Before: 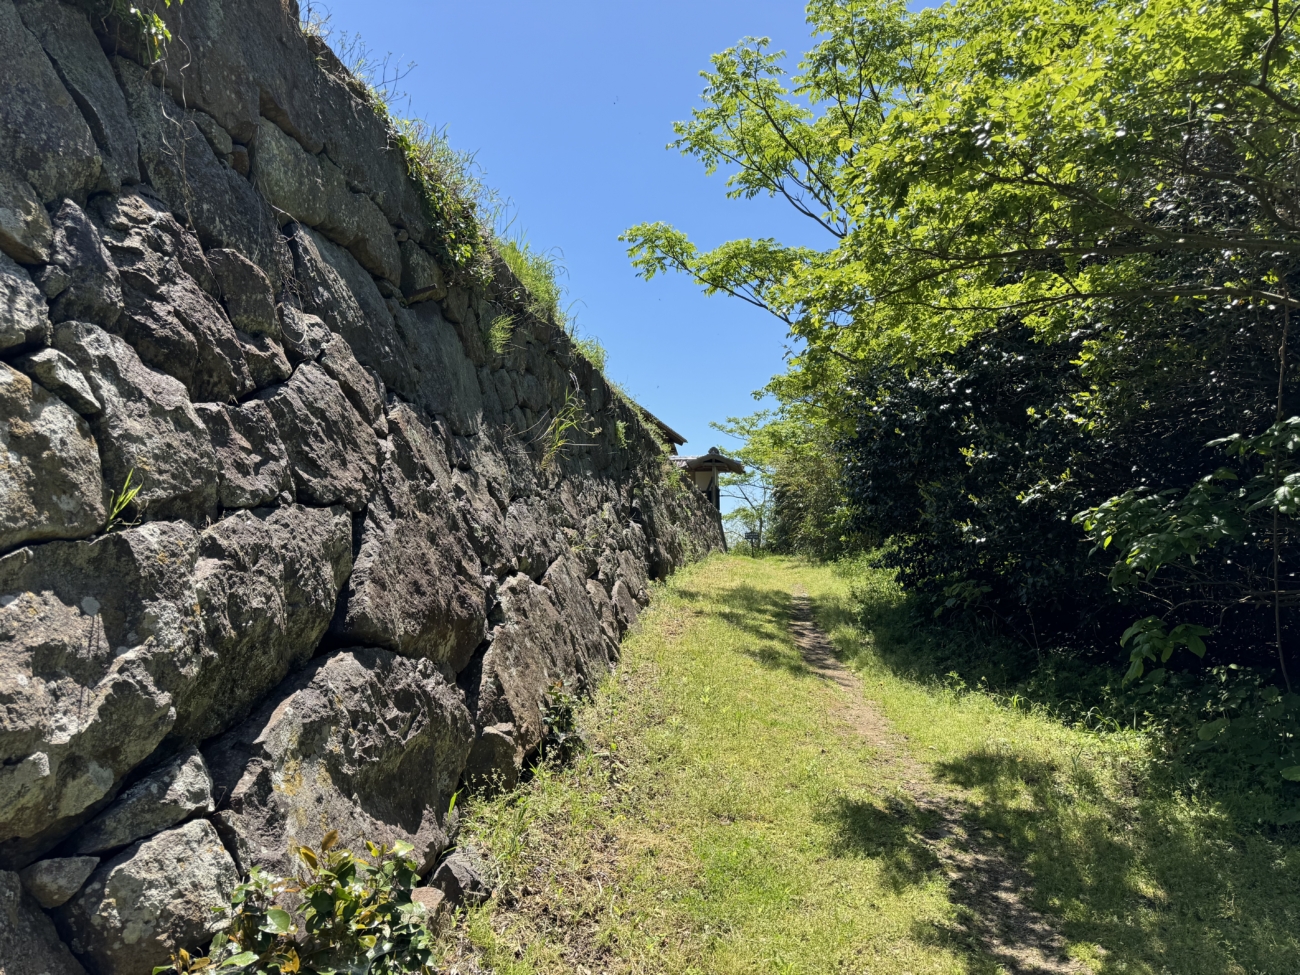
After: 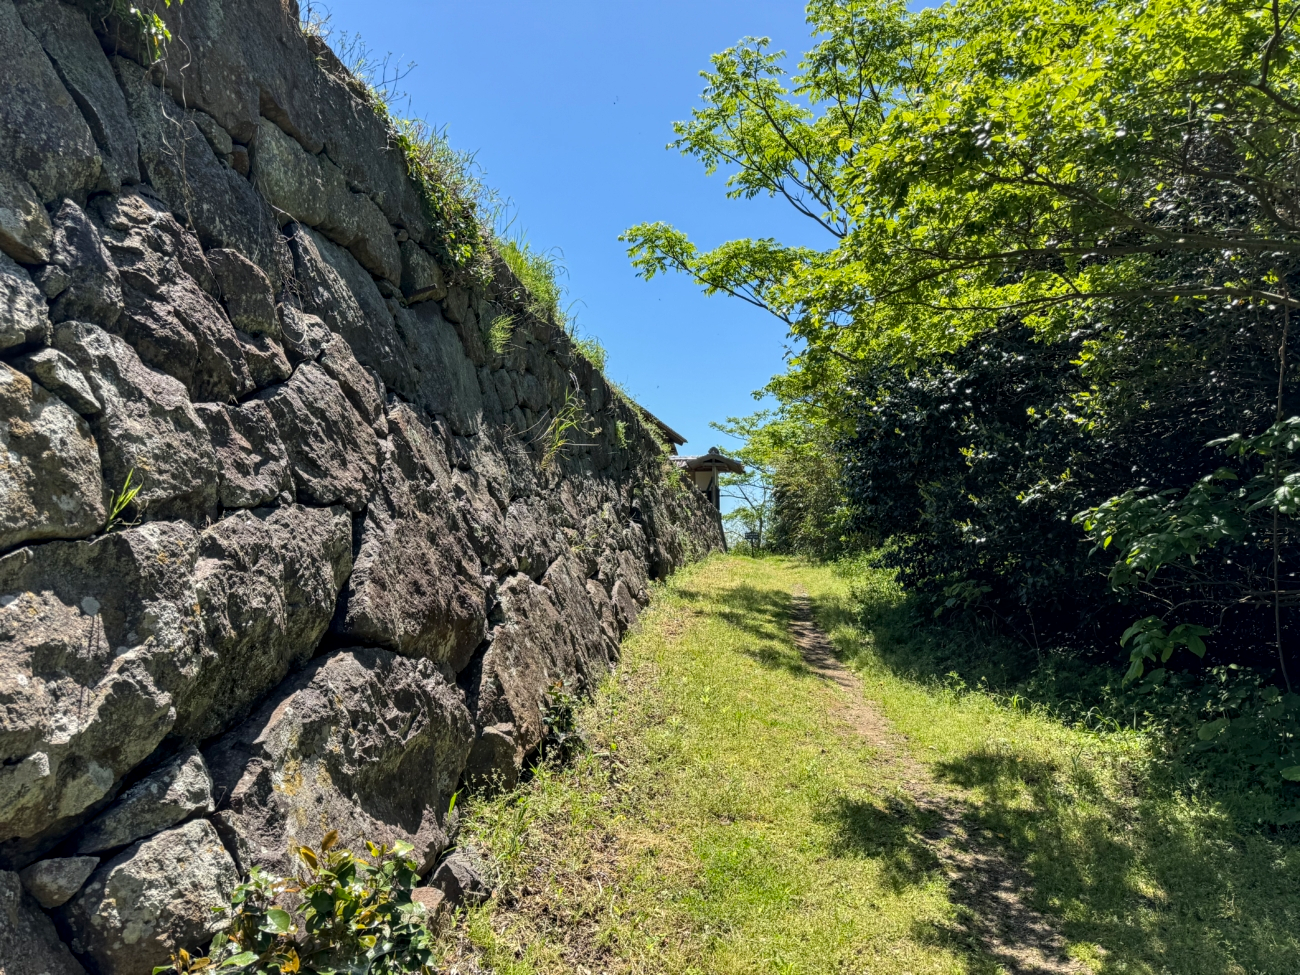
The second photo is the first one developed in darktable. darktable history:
local contrast: highlights 55%, shadows 52%, detail 130%, midtone range 0.448
